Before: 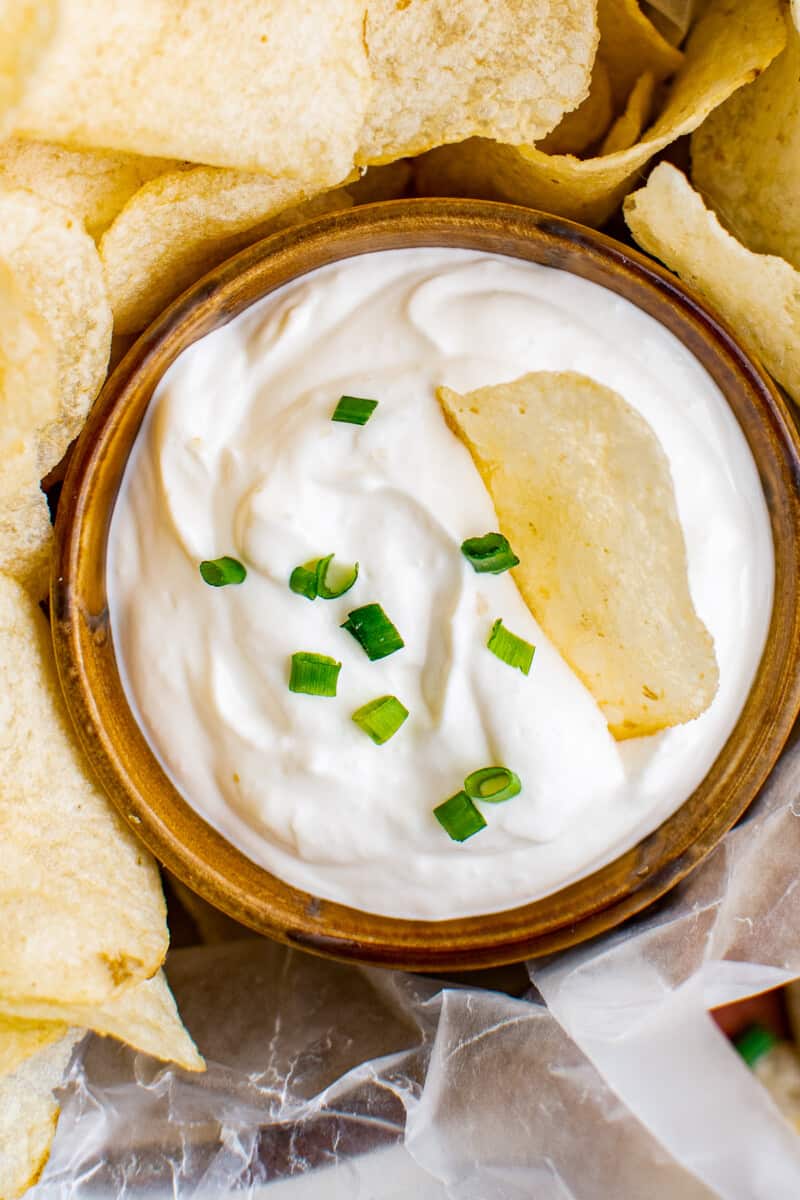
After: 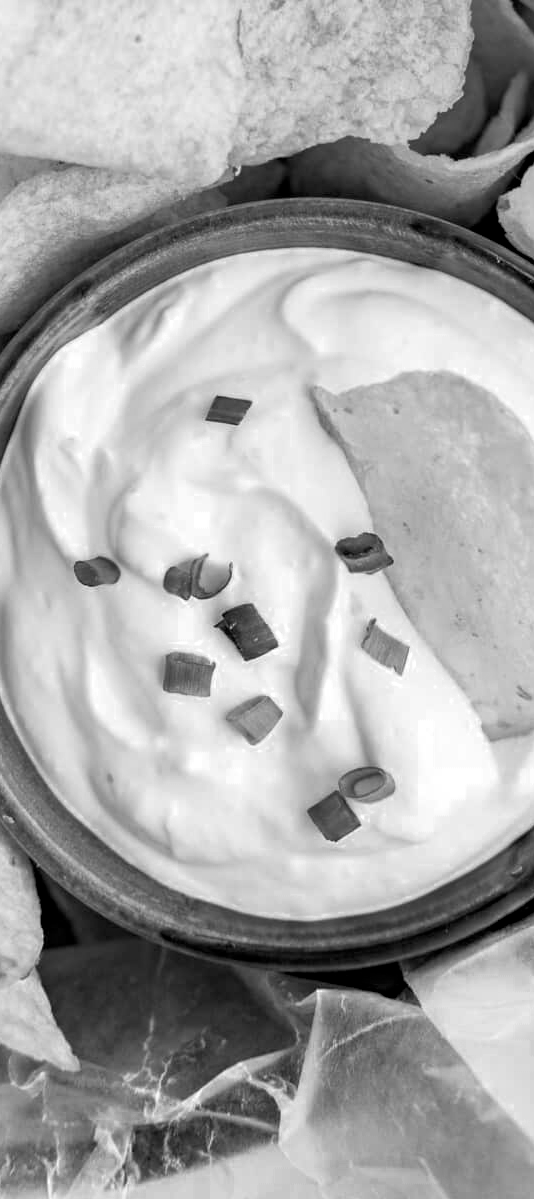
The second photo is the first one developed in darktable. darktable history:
color balance rgb: power › hue 75.01°, global offset › luminance -0.414%, perceptual saturation grading › global saturation -0.093%, perceptual saturation grading › highlights -17.531%, perceptual saturation grading › mid-tones 32.45%, perceptual saturation grading › shadows 50.267%
crop and rotate: left 15.763%, right 17.401%
color zones: curves: ch0 [(0, 0.613) (0.01, 0.613) (0.245, 0.448) (0.498, 0.529) (0.642, 0.665) (0.879, 0.777) (0.99, 0.613)]; ch1 [(0, 0) (0.143, 0) (0.286, 0) (0.429, 0) (0.571, 0) (0.714, 0) (0.857, 0)]
haze removal: compatibility mode true, adaptive false
